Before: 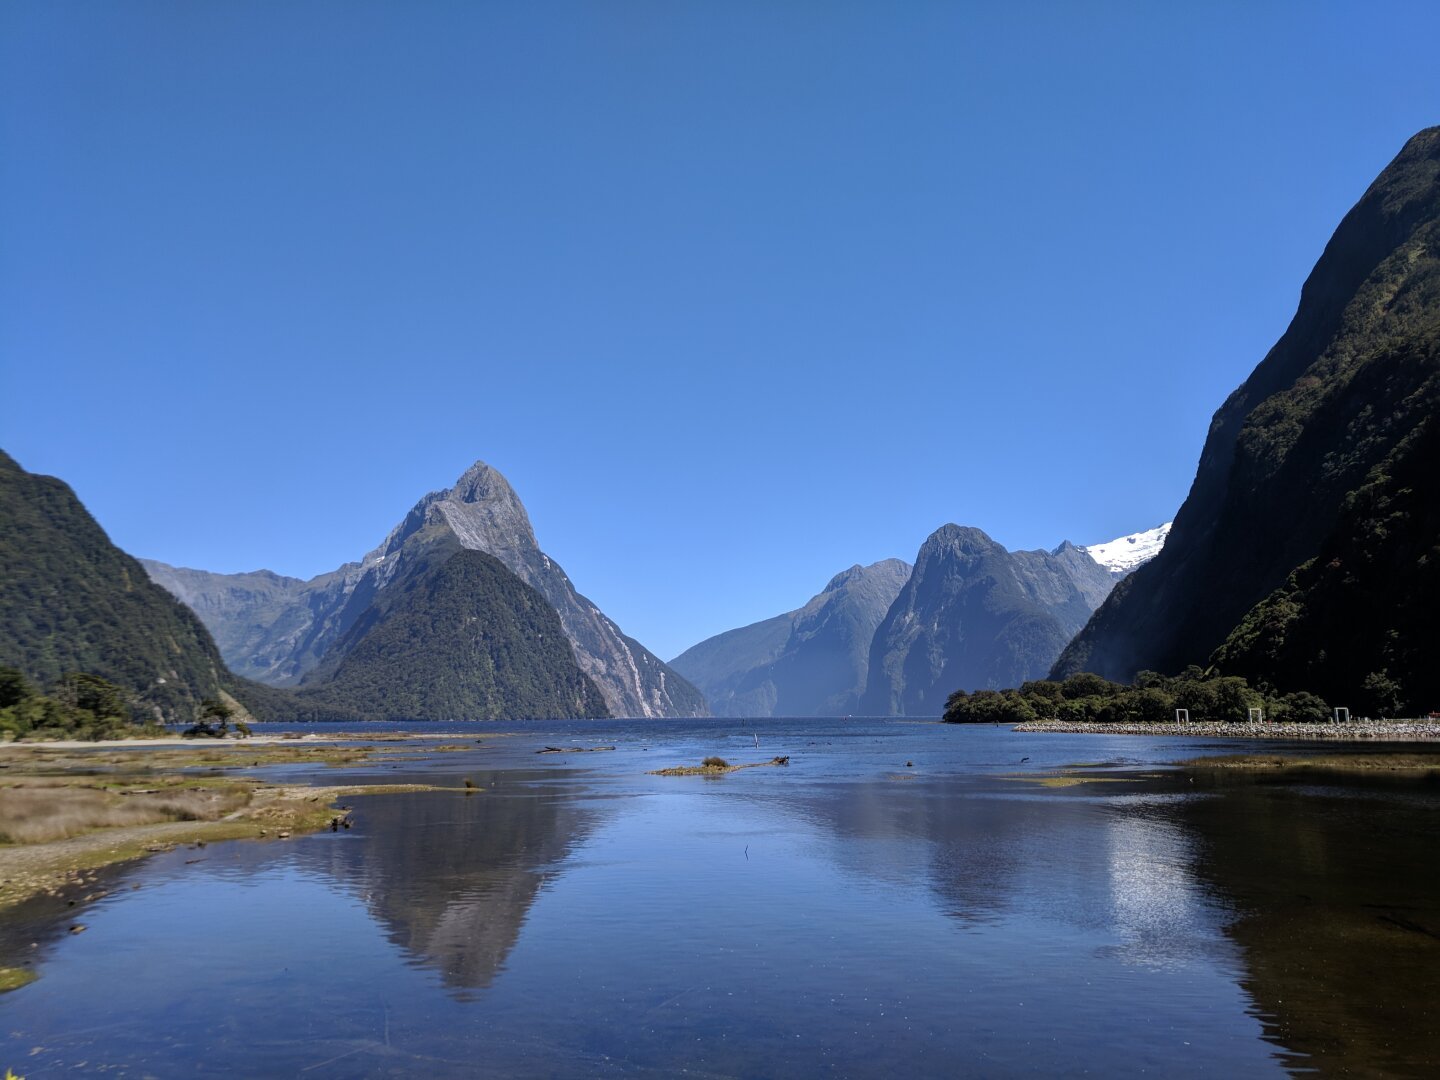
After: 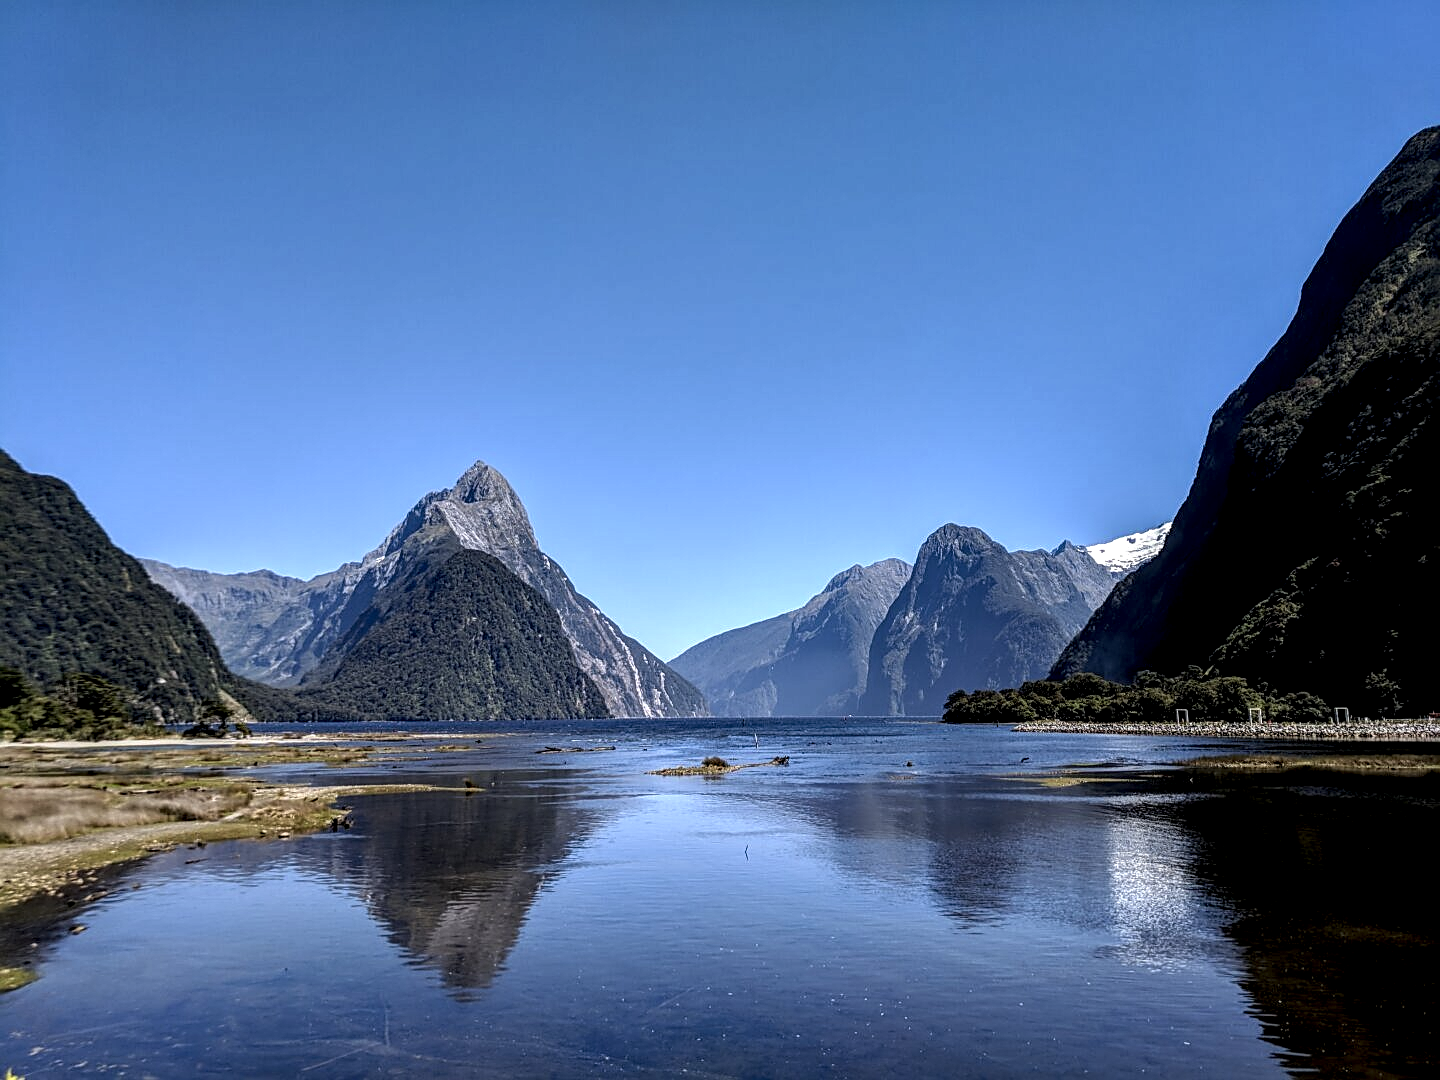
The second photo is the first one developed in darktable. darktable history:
local contrast: highlights 16%, detail 185%
sharpen: amount 0.579
